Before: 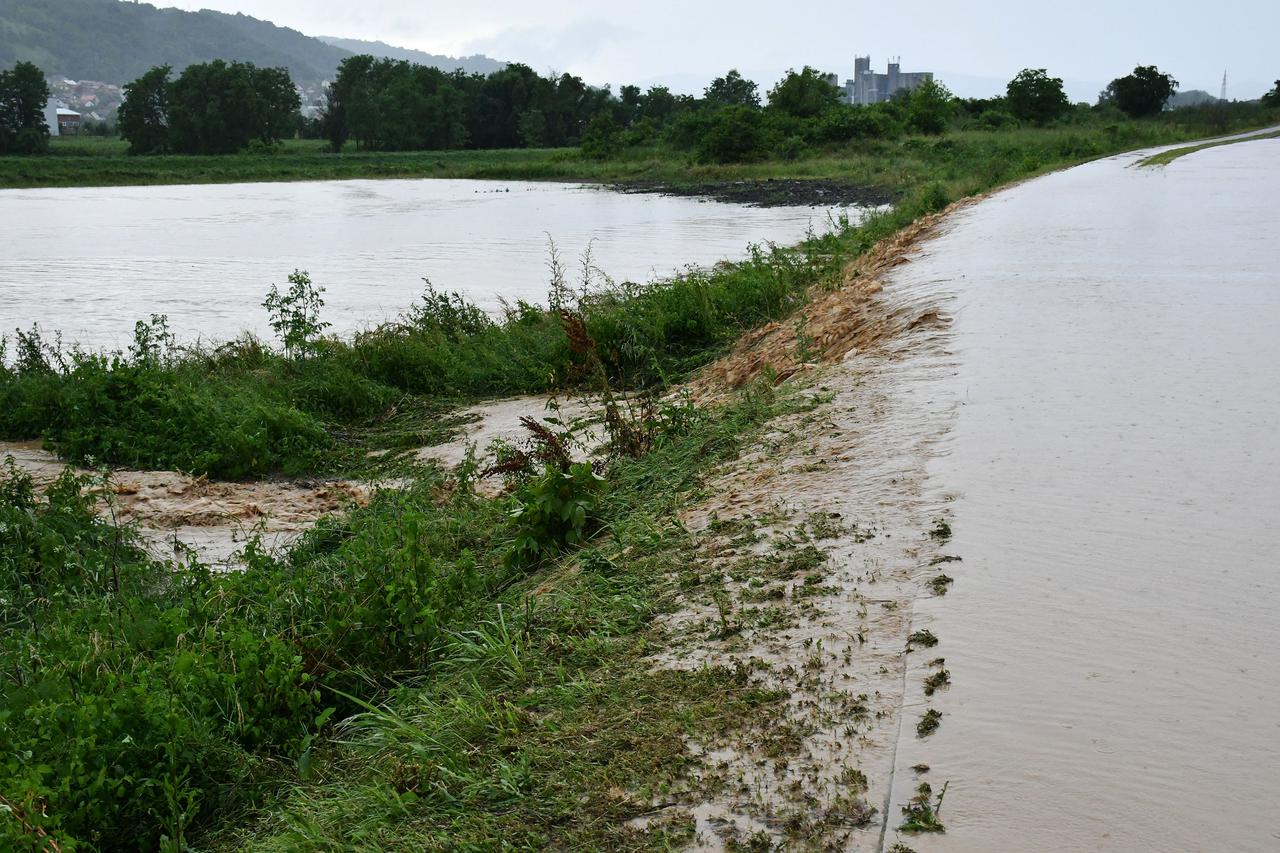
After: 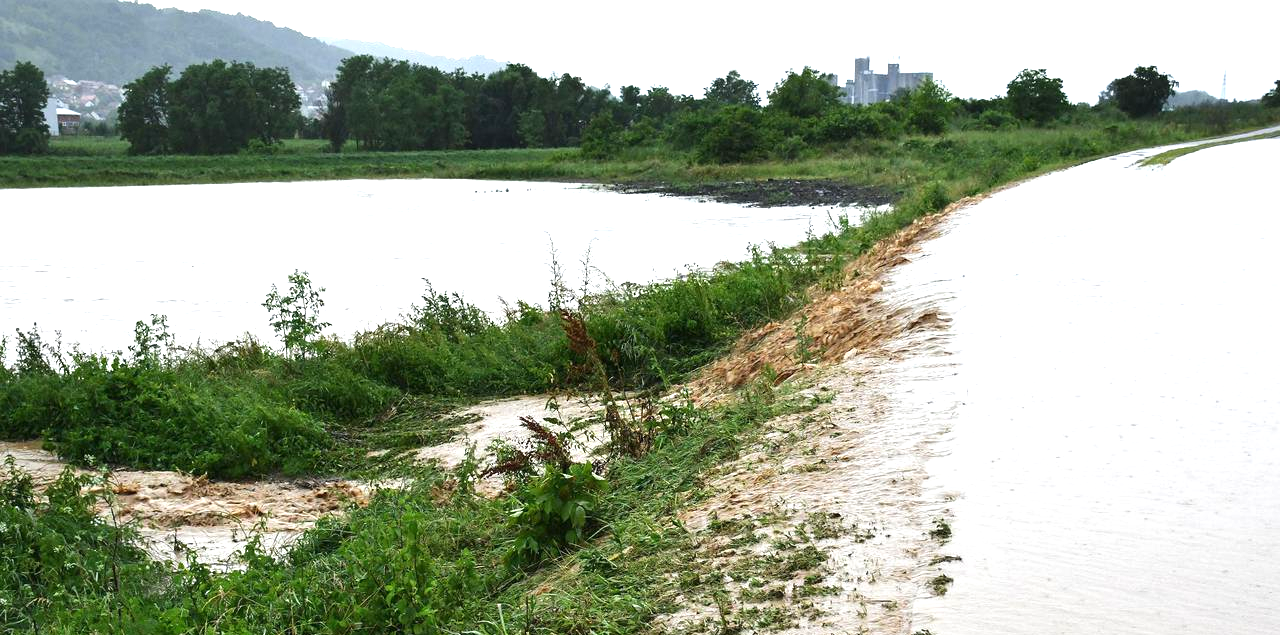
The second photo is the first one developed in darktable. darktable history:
crop: bottom 24.98%
exposure: black level correction 0, exposure 1 EV, compensate highlight preservation false
